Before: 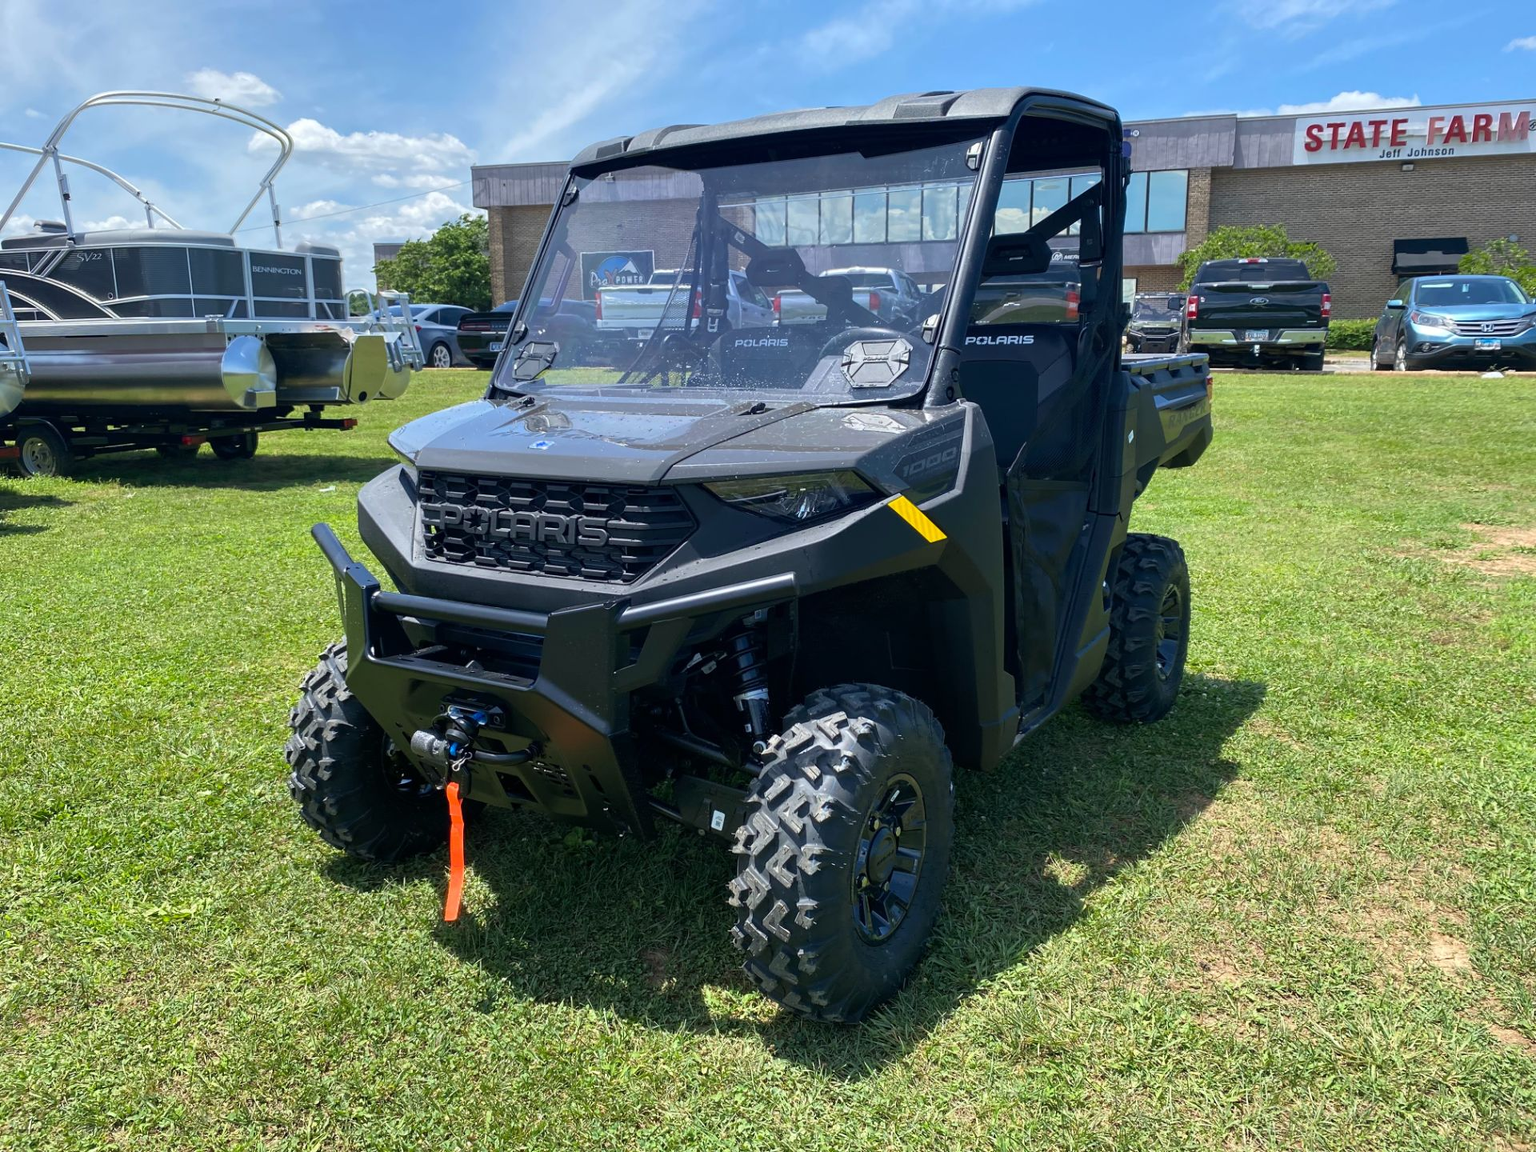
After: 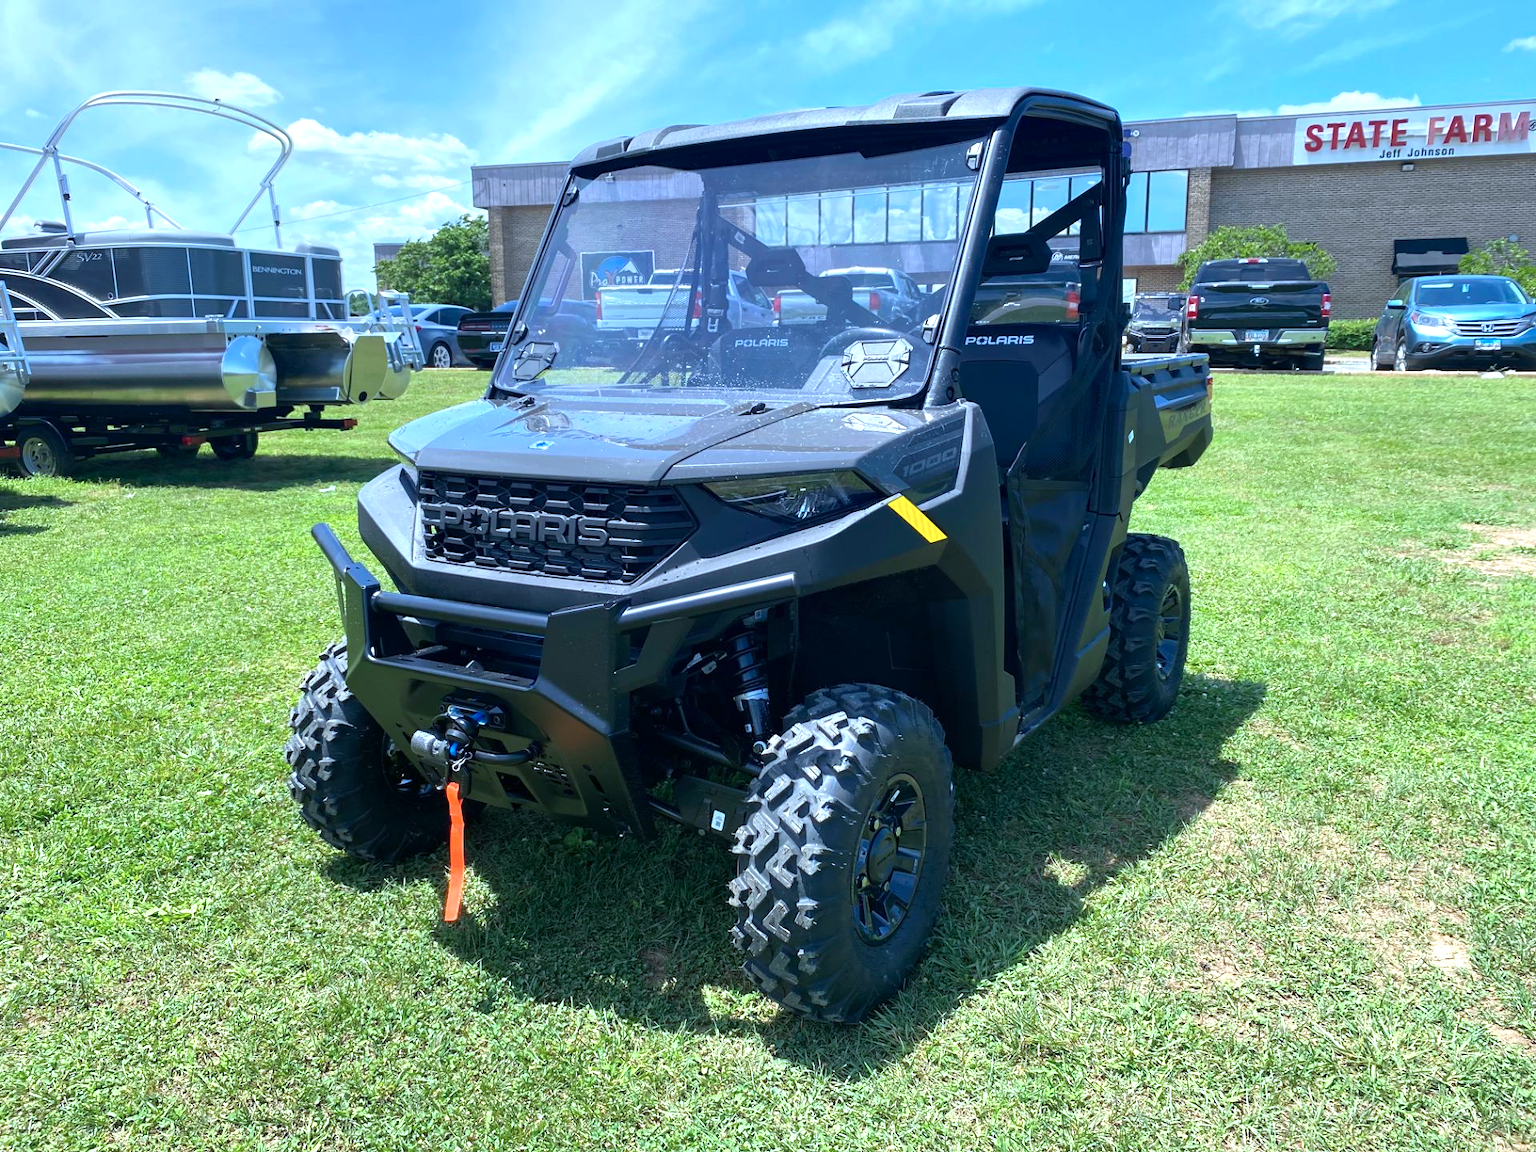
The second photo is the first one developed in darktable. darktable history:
exposure: exposure 0.558 EV, compensate highlight preservation false
color calibration: illuminant as shot in camera, x 0.379, y 0.381, temperature 4104.91 K
